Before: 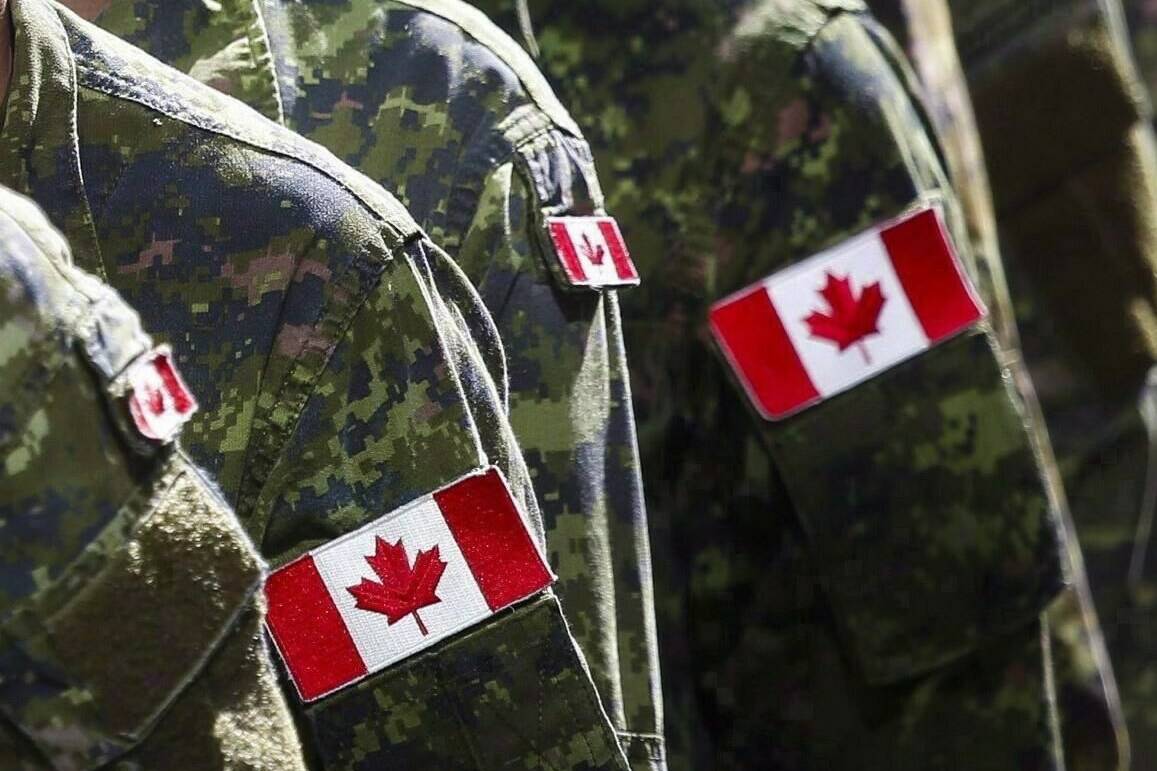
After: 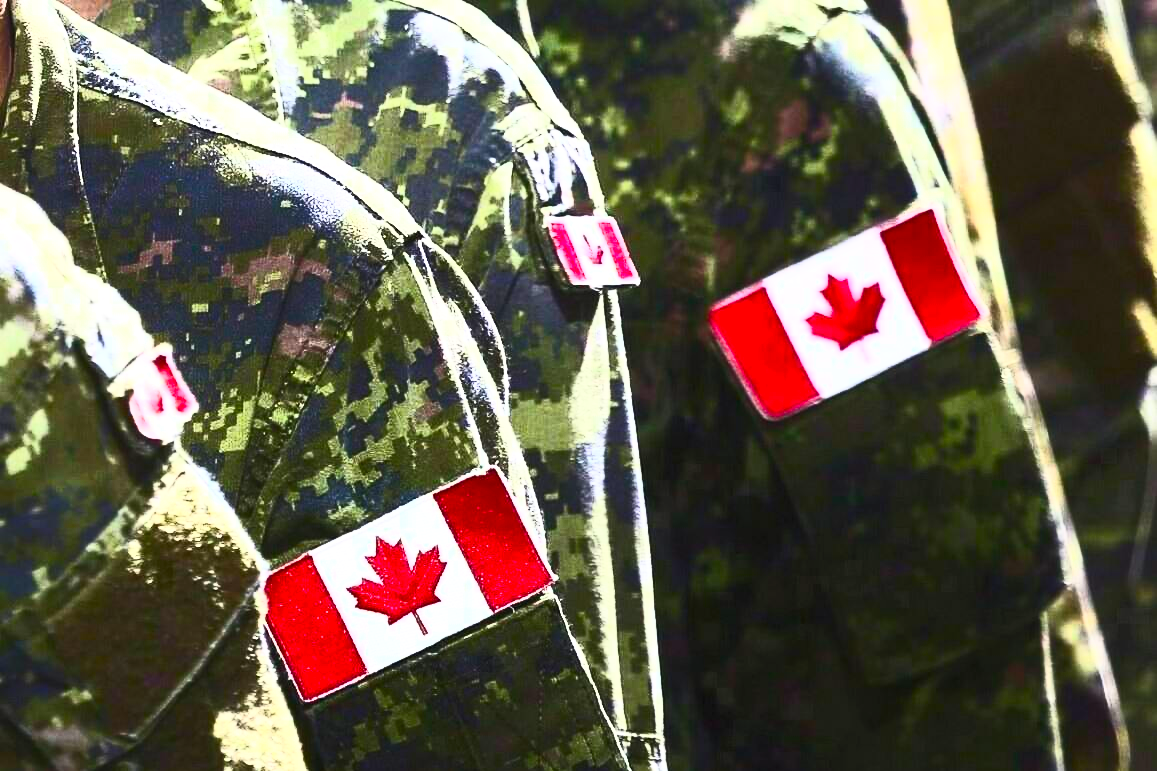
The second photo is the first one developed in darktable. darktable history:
exposure: black level correction 0, exposure 0.499 EV, compensate exposure bias true, compensate highlight preservation false
contrast brightness saturation: contrast 0.844, brightness 0.585, saturation 0.575
